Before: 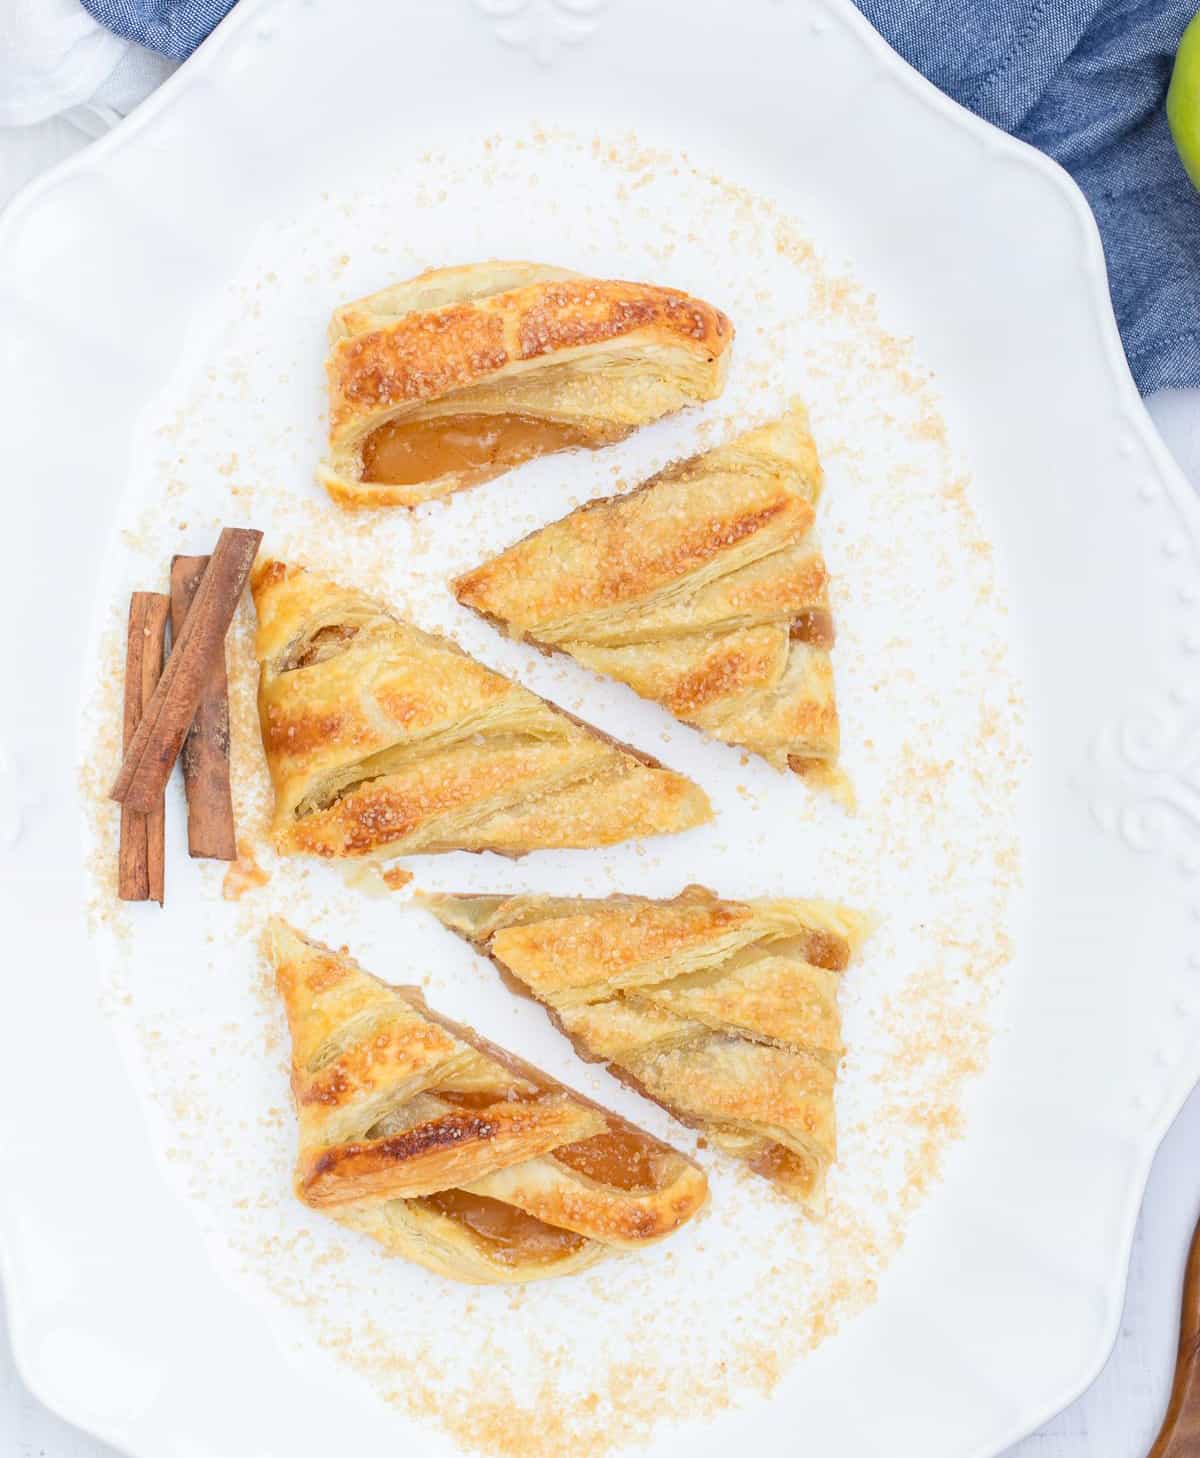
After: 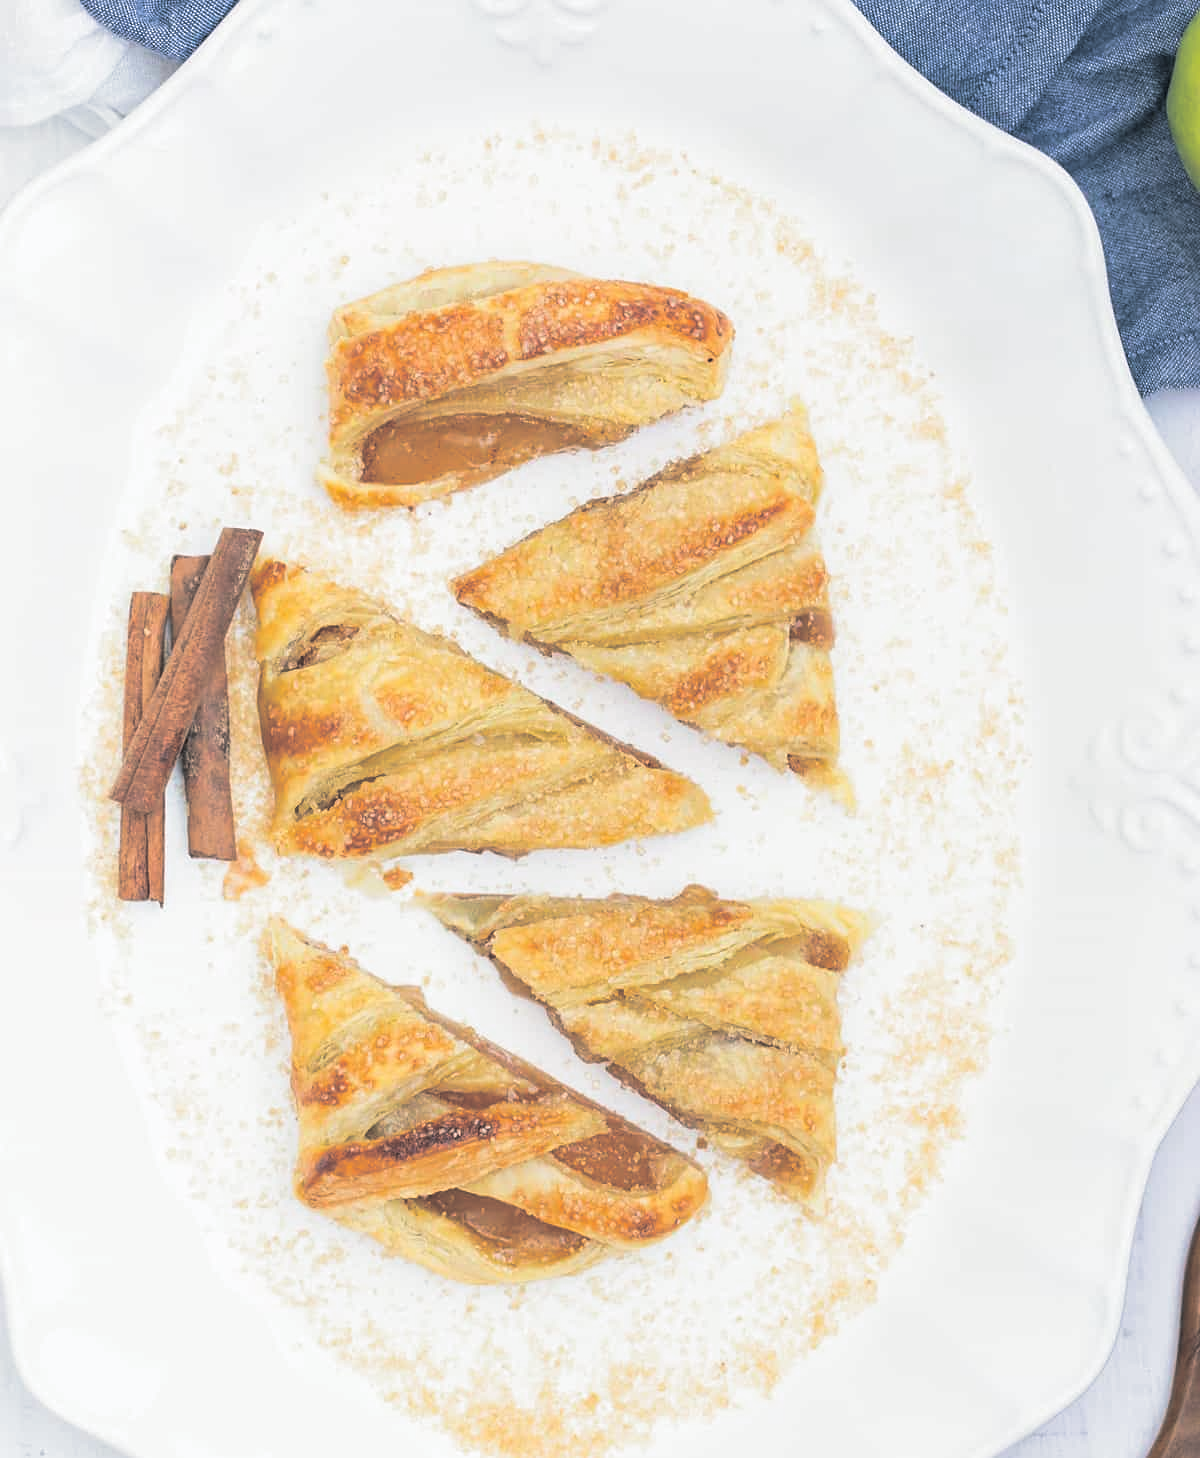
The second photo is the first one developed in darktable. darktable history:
sharpen: amount 0.2
split-toning: shadows › hue 201.6°, shadows › saturation 0.16, highlights › hue 50.4°, highlights › saturation 0.2, balance -49.9
